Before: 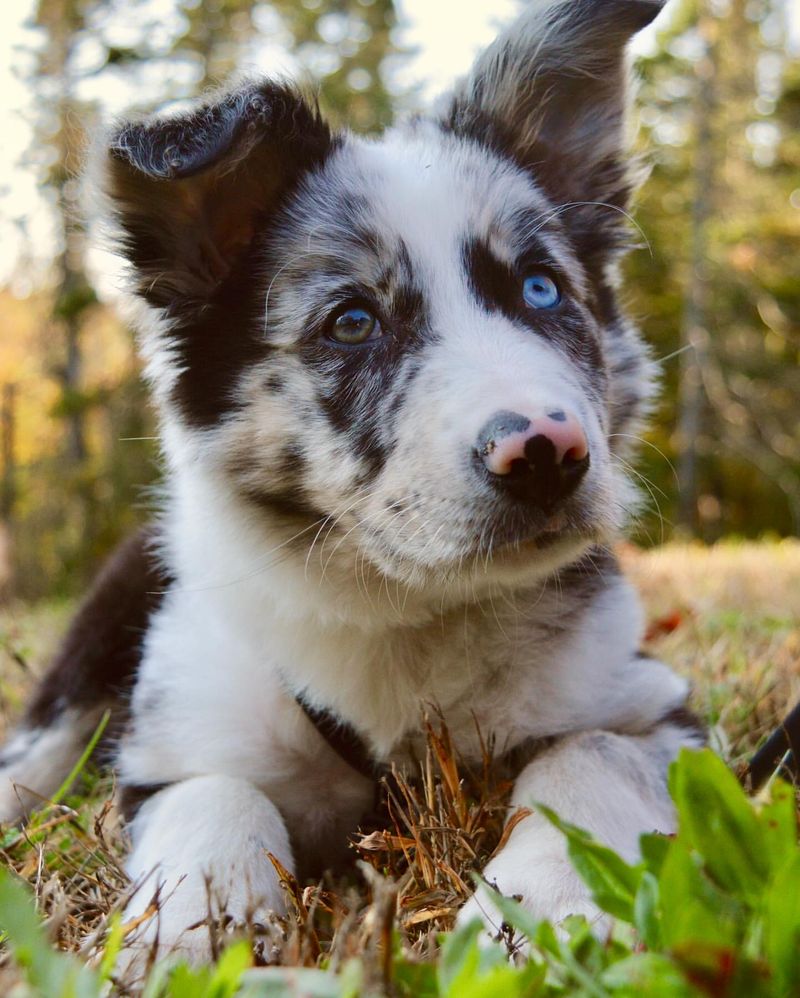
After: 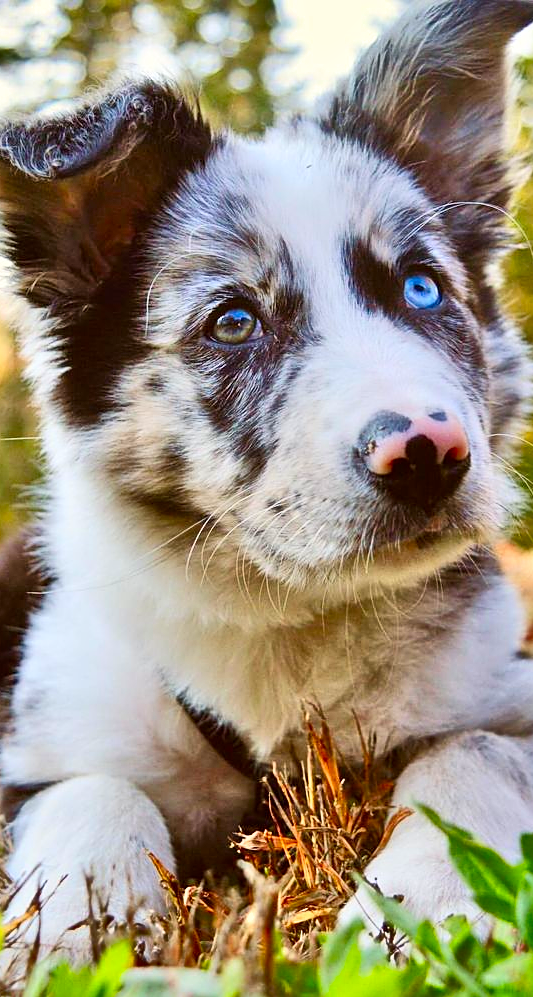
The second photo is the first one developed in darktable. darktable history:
crop and rotate: left 15.055%, right 18.278%
sharpen: on, module defaults
contrast brightness saturation: contrast 0.23, brightness 0.1, saturation 0.29
shadows and highlights: radius 108.52, shadows 40.68, highlights -72.88, low approximation 0.01, soften with gaussian
white balance: red 1, blue 1
tone equalizer: -7 EV 0.15 EV, -6 EV 0.6 EV, -5 EV 1.15 EV, -4 EV 1.33 EV, -3 EV 1.15 EV, -2 EV 0.6 EV, -1 EV 0.15 EV, mask exposure compensation -0.5 EV
